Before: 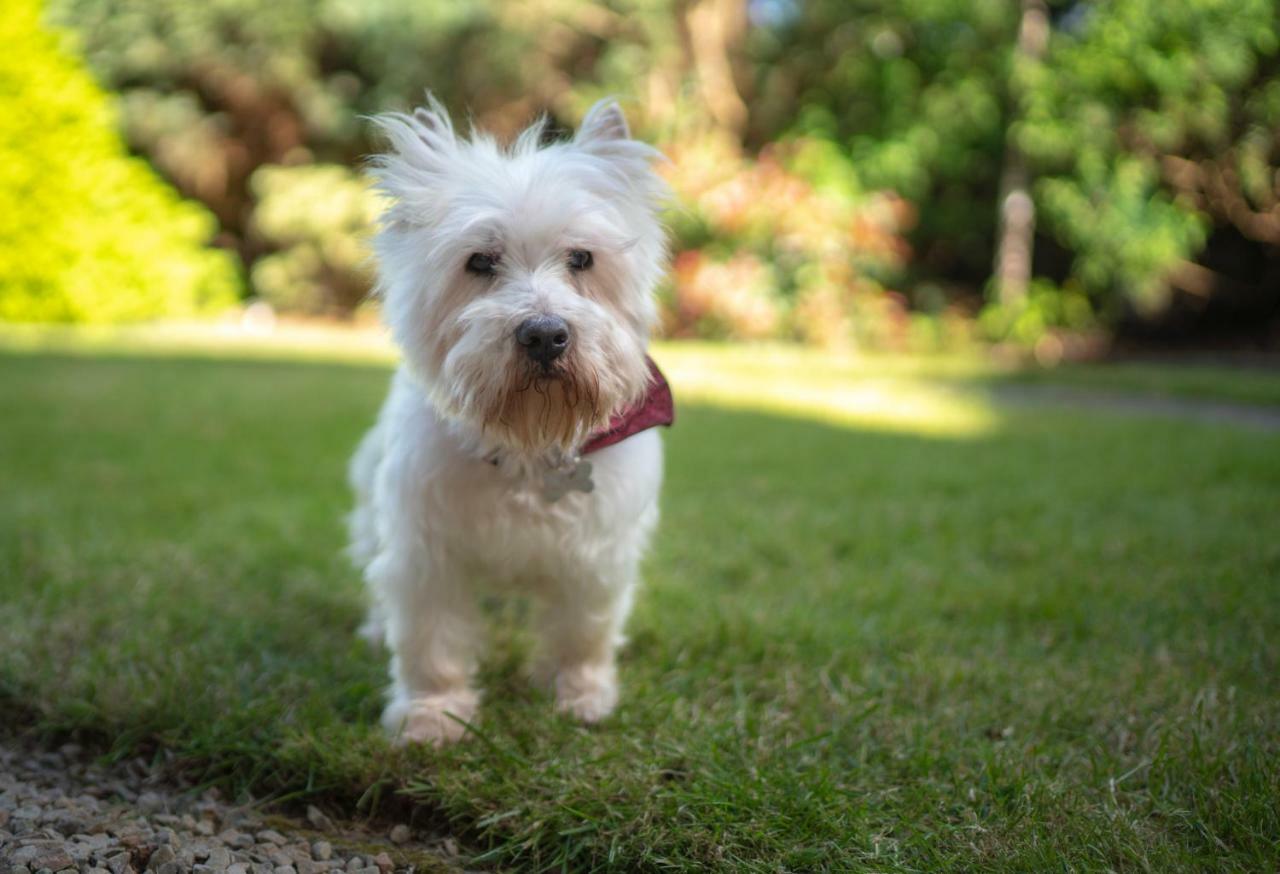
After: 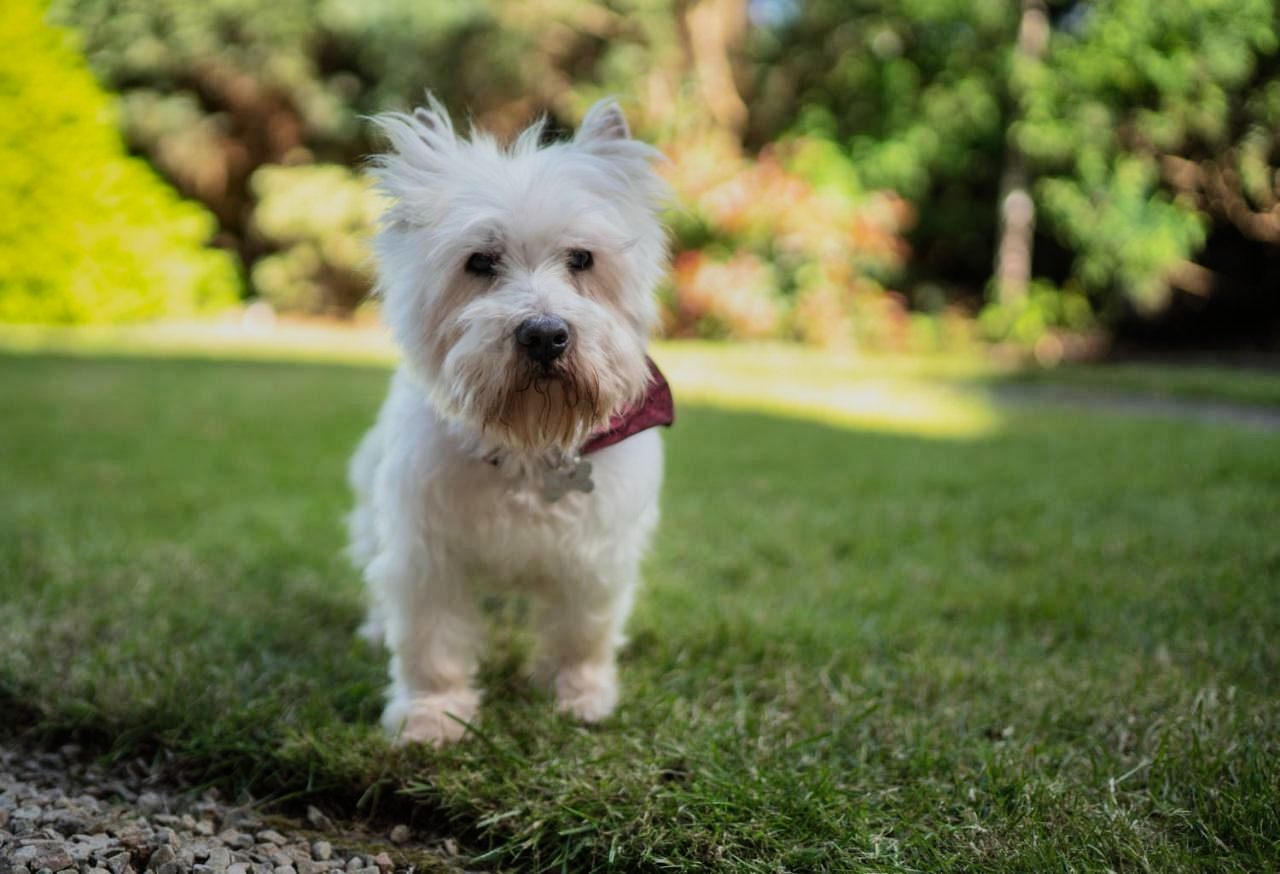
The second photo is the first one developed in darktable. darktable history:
filmic rgb: black relative exposure -7.5 EV, white relative exposure 5 EV, hardness 3.31, contrast 1.3, contrast in shadows safe
shadows and highlights: radius 100.41, shadows 50.55, highlights -64.36, highlights color adjustment 49.82%, soften with gaussian
